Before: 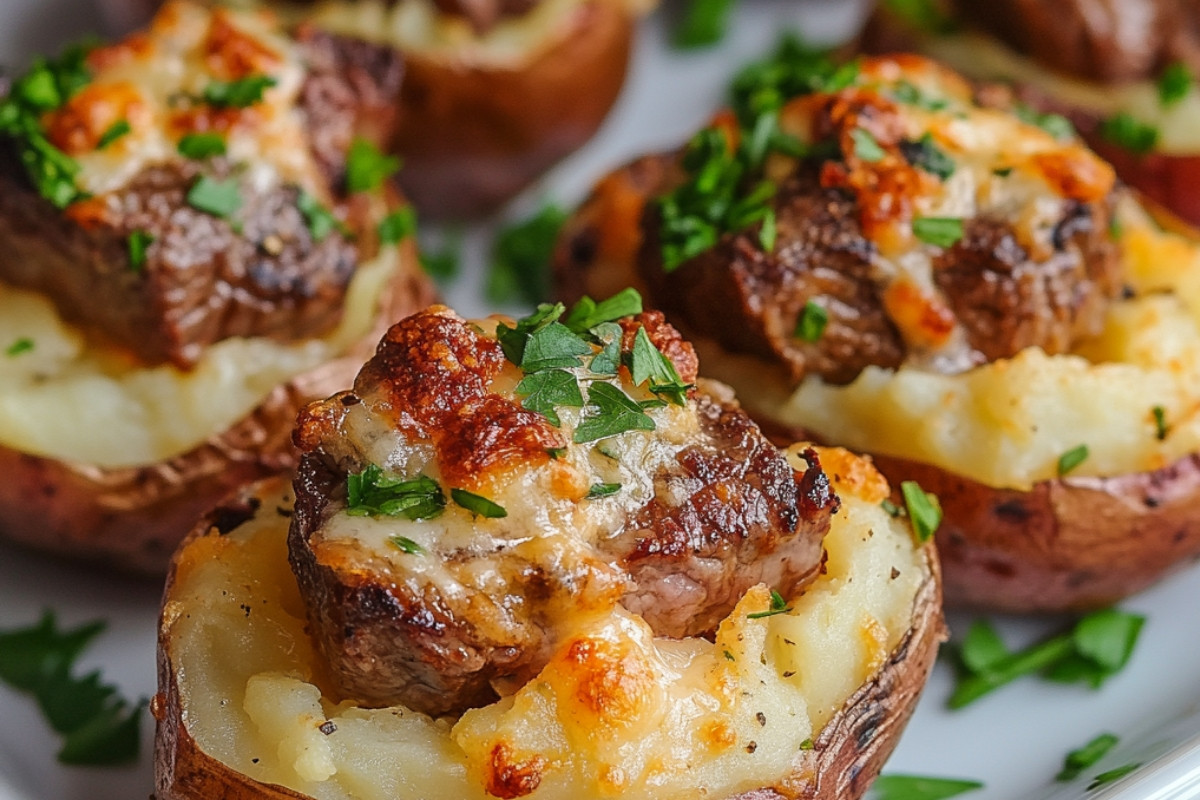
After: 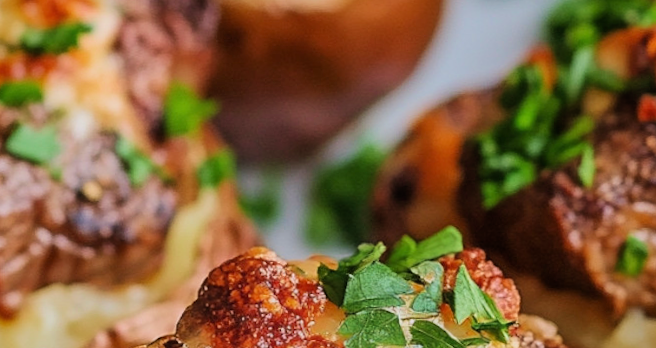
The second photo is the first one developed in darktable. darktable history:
rotate and perspective: rotation -1.24°, automatic cropping off
filmic rgb: black relative exposure -7.82 EV, white relative exposure 4.29 EV, hardness 3.86, color science v6 (2022)
crop: left 15.306%, top 9.065%, right 30.789%, bottom 48.638%
exposure: black level correction 0, exposure 0.5 EV, compensate highlight preservation false
velvia: on, module defaults
